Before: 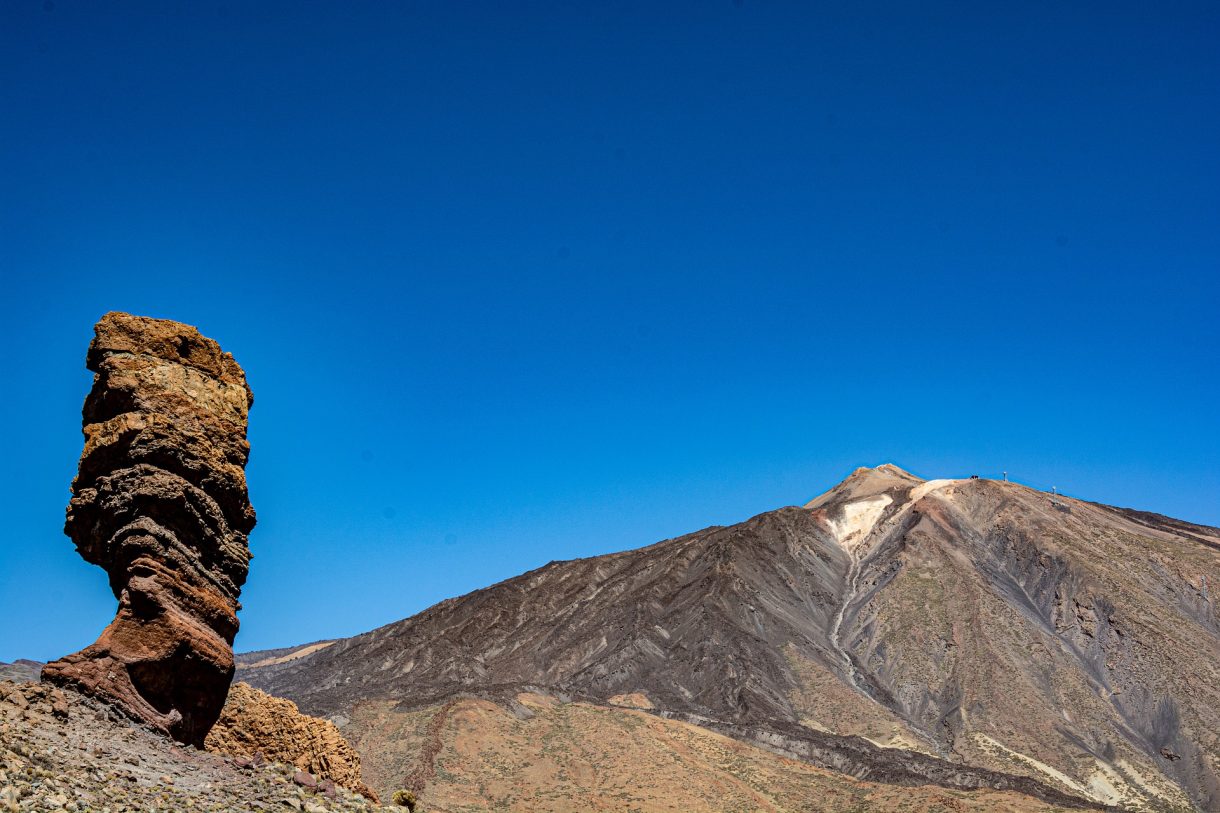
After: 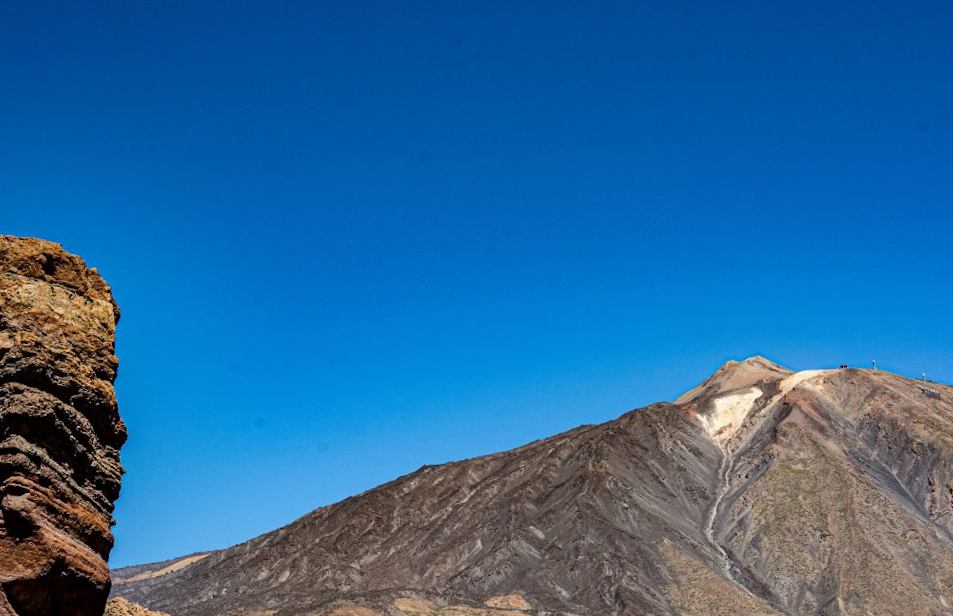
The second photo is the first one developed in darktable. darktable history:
crop and rotate: left 10.071%, top 10.071%, right 10.02%, bottom 10.02%
rotate and perspective: rotation -2°, crop left 0.022, crop right 0.978, crop top 0.049, crop bottom 0.951
